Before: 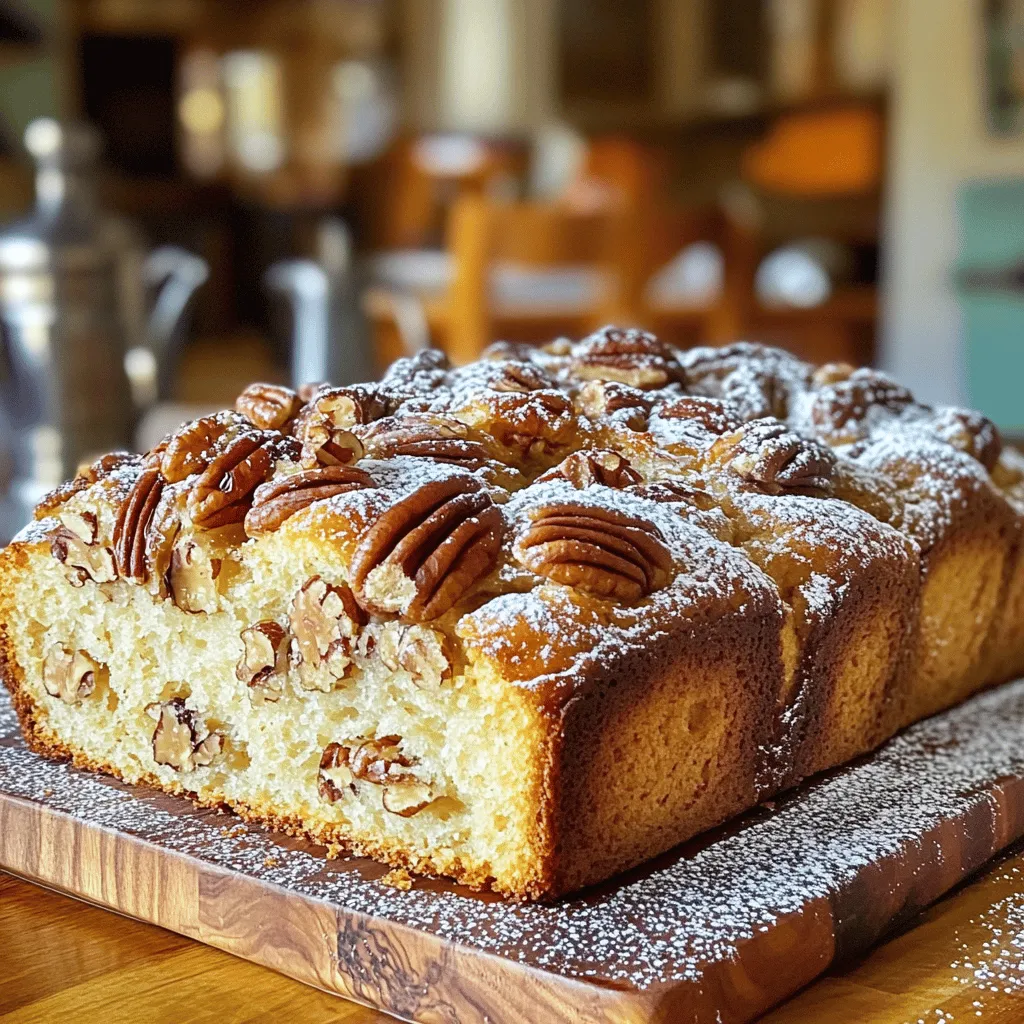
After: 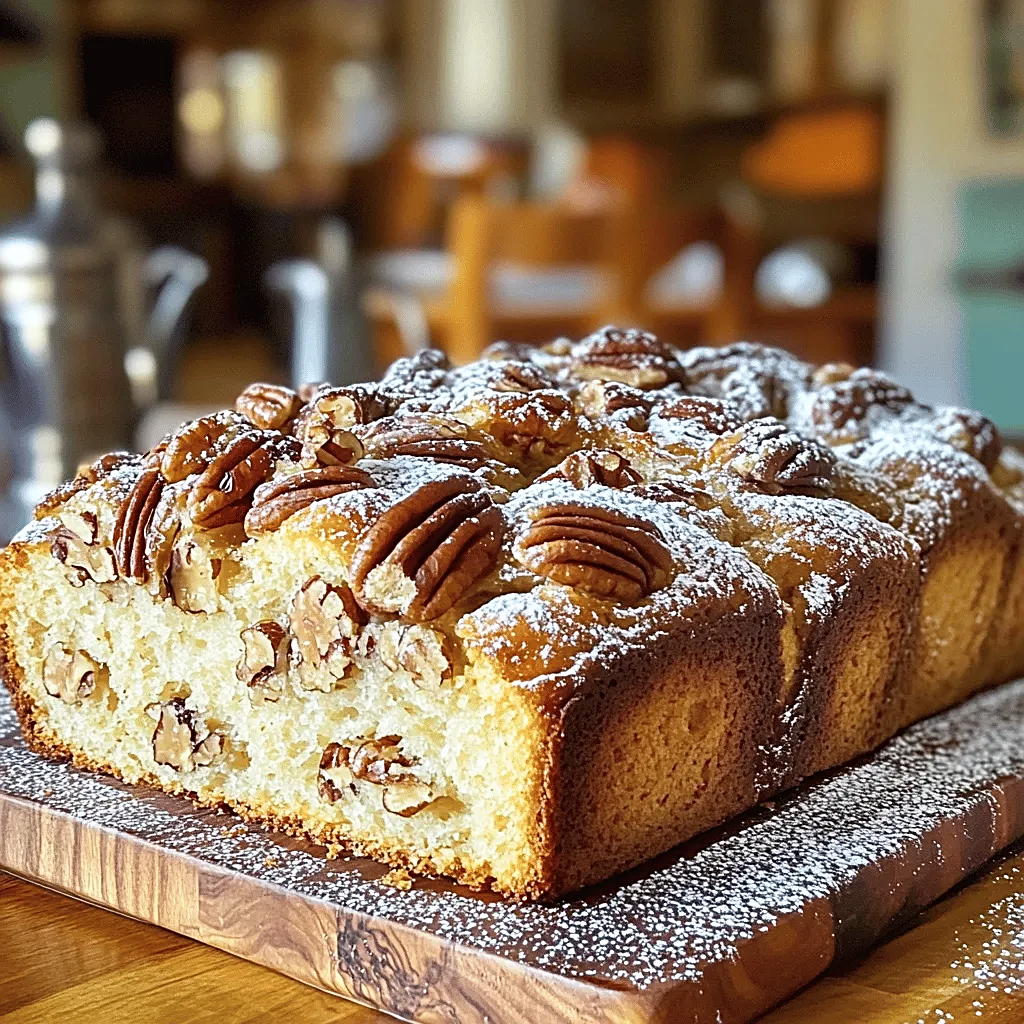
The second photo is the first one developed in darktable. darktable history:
contrast brightness saturation: saturation -0.05
exposure: compensate highlight preservation false
sharpen: on, module defaults
shadows and highlights: shadows 0, highlights 40
